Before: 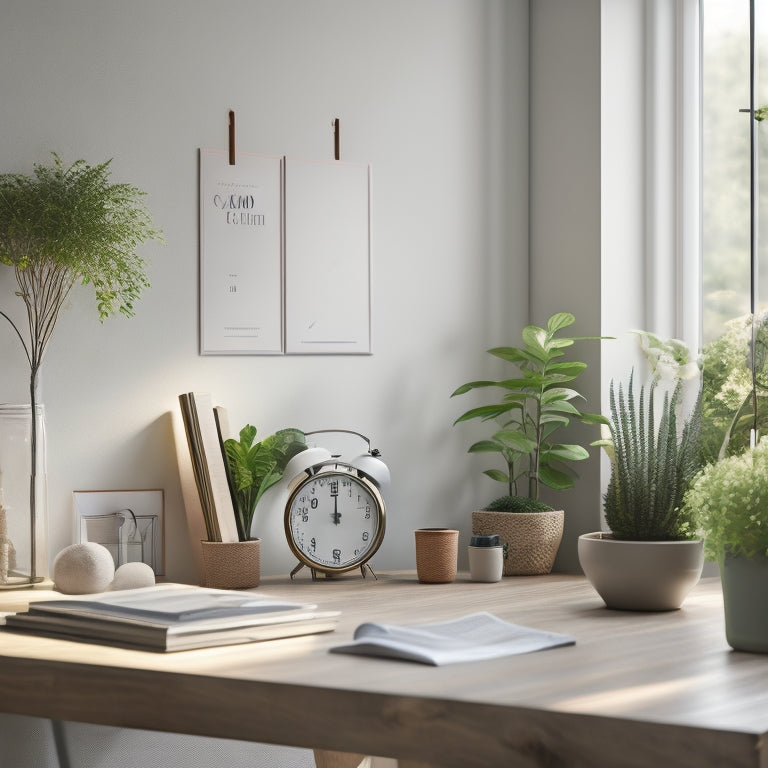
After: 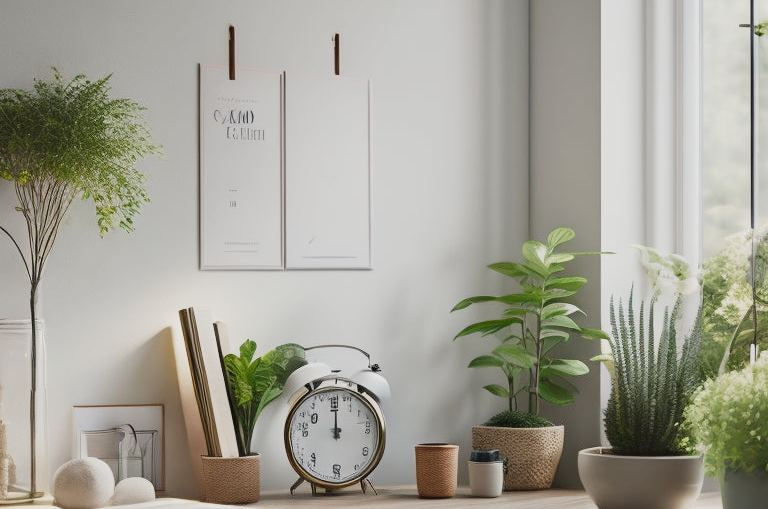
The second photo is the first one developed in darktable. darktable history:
tone curve: curves: ch0 [(0, 0) (0.091, 0.066) (0.184, 0.16) (0.491, 0.519) (0.748, 0.765) (1, 0.919)]; ch1 [(0, 0) (0.179, 0.173) (0.322, 0.32) (0.424, 0.424) (0.502, 0.504) (0.56, 0.578) (0.631, 0.675) (0.777, 0.806) (1, 1)]; ch2 [(0, 0) (0.434, 0.447) (0.483, 0.487) (0.547, 0.573) (0.676, 0.673) (1, 1)], preserve colors none
crop: top 11.141%, bottom 22.48%
